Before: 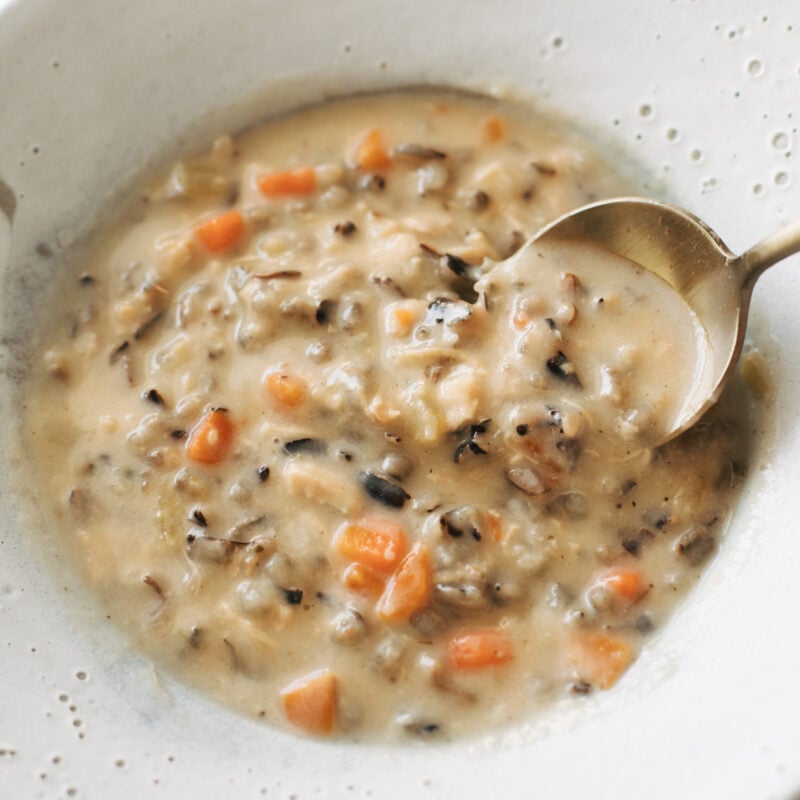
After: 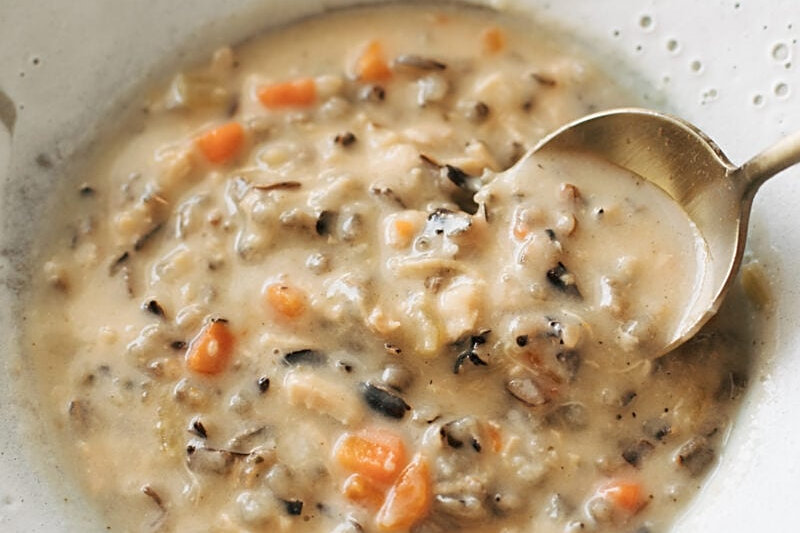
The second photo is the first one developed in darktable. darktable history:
sharpen: on, module defaults
crop: top 11.166%, bottom 22.168%
